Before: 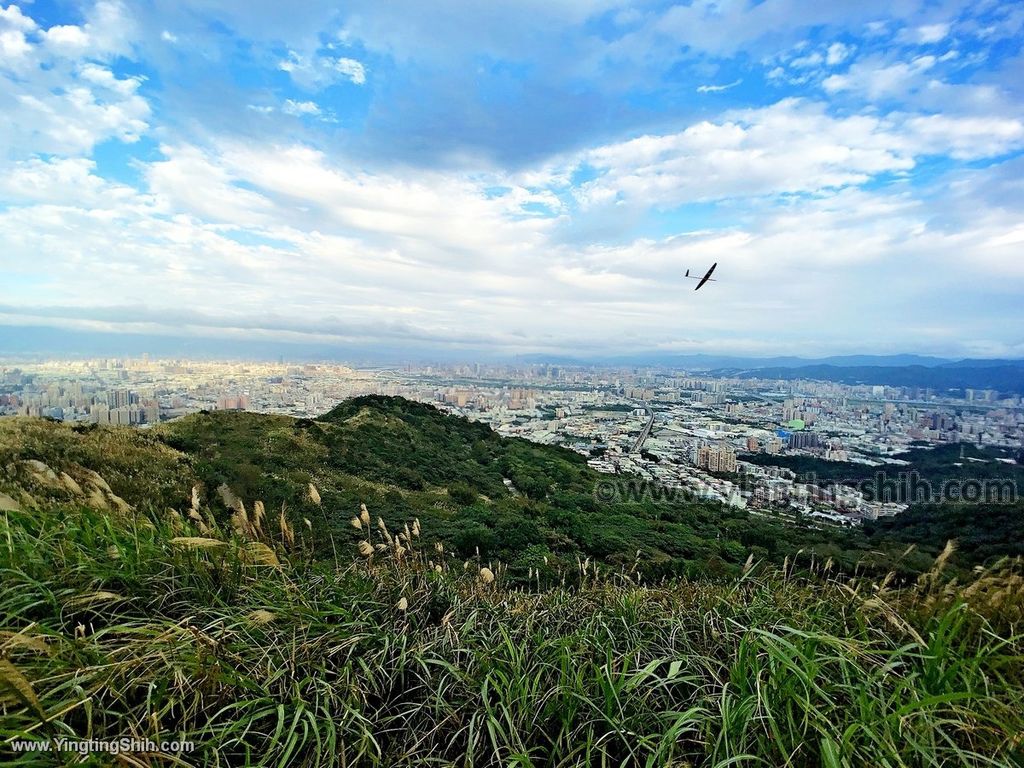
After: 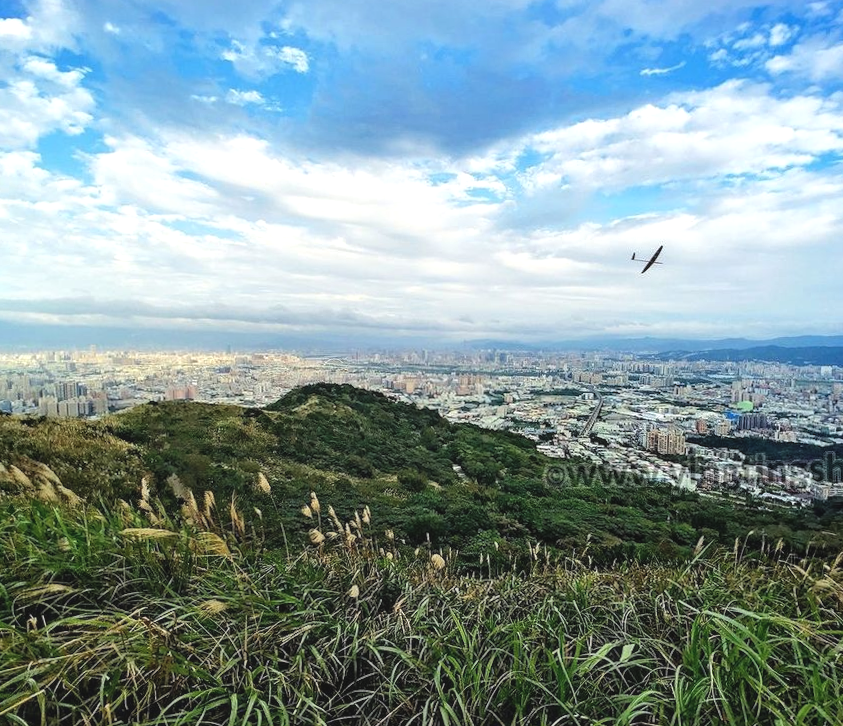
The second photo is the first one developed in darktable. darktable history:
exposure: black level correction -0.007, exposure 0.072 EV, compensate highlight preservation false
crop and rotate: angle 0.901°, left 4.212%, top 0.852%, right 11.736%, bottom 2.557%
local contrast: on, module defaults
